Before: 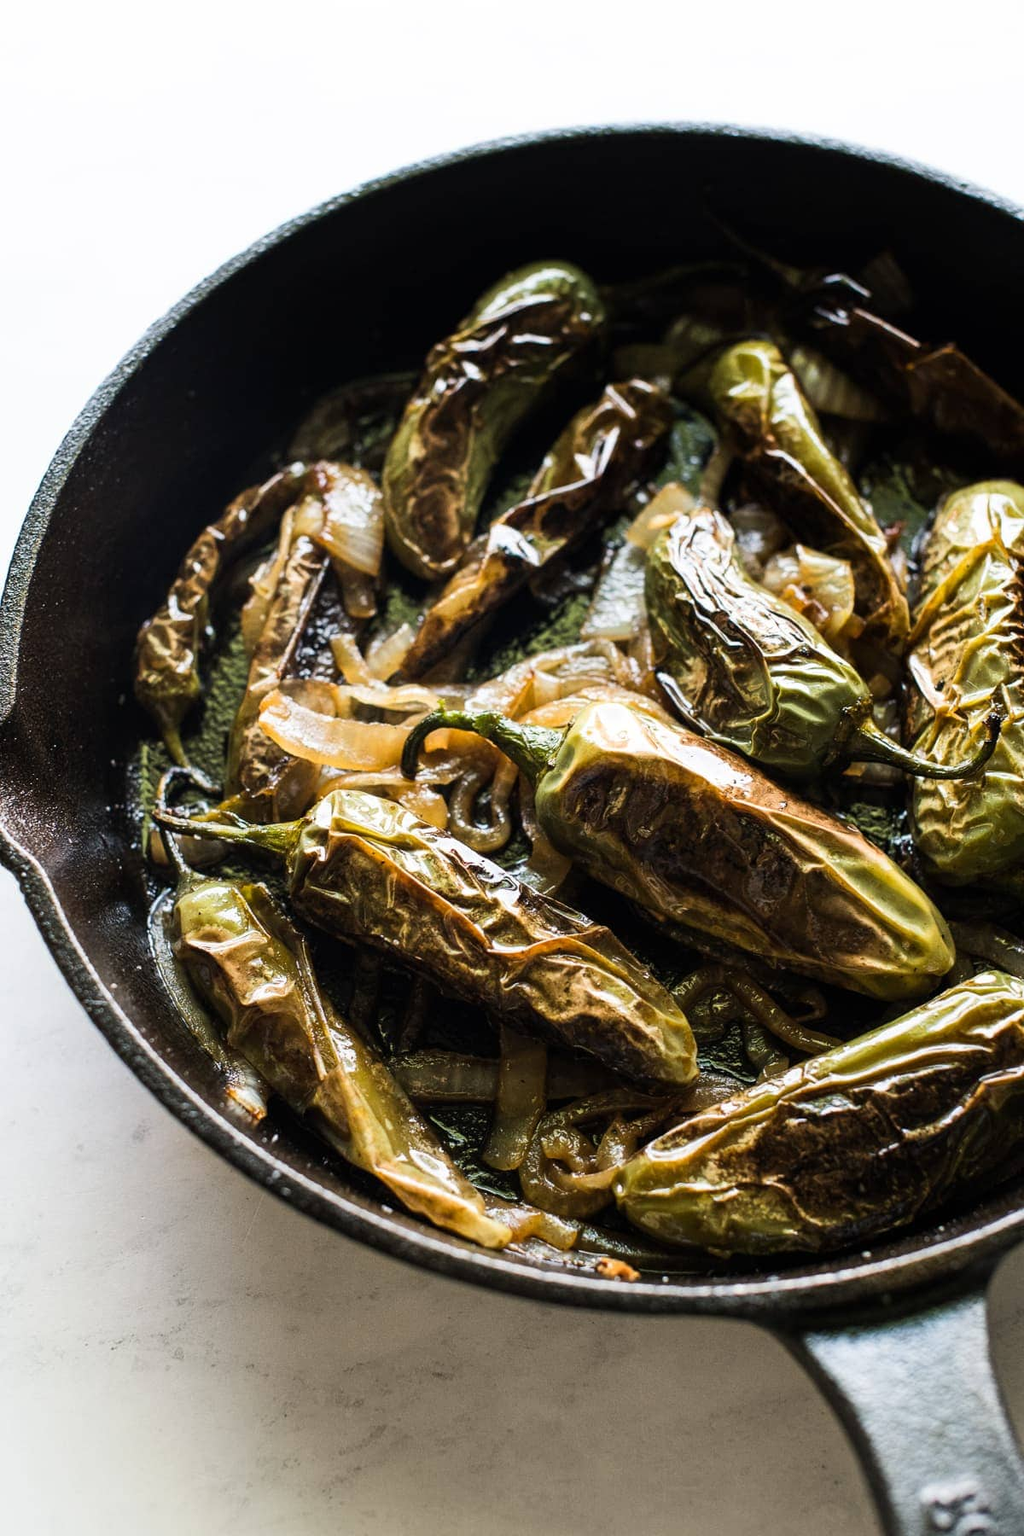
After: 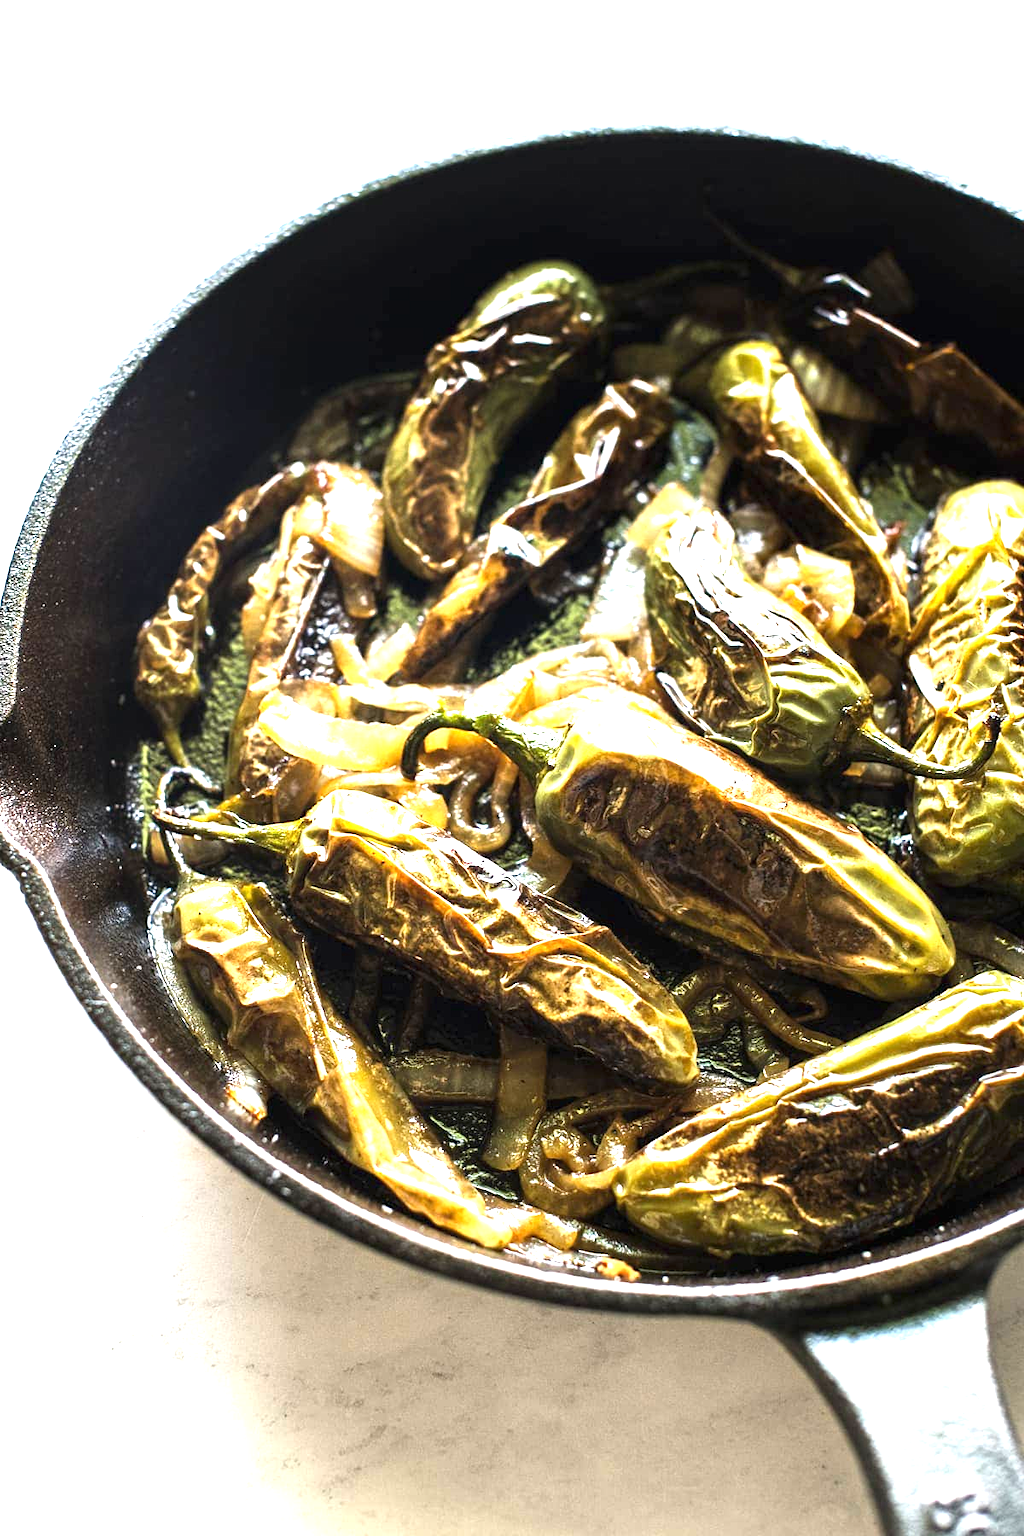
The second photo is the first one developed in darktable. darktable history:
exposure: black level correction 0, exposure 1.476 EV, compensate highlight preservation false
